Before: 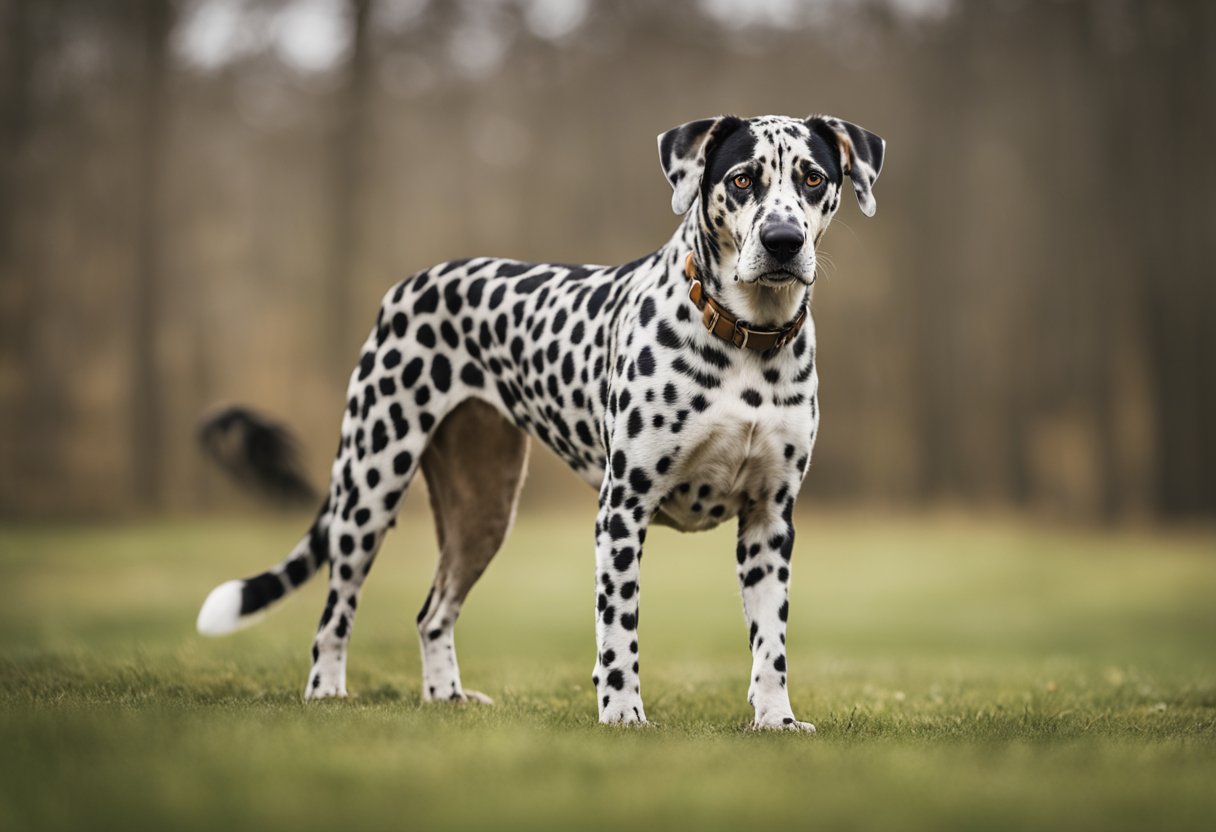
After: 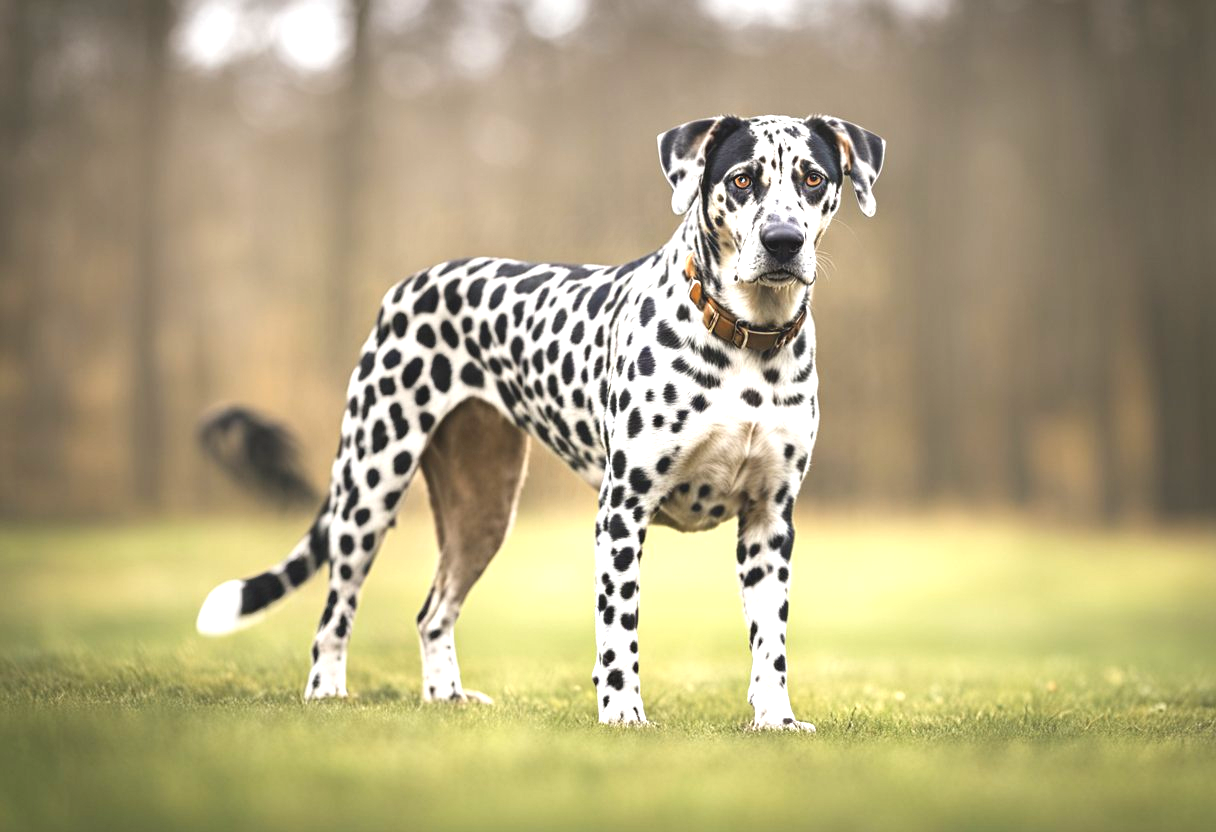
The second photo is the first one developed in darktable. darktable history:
exposure: black level correction 0, exposure 1.199 EV, compensate highlight preservation false
contrast equalizer: octaves 7, y [[0.439, 0.44, 0.442, 0.457, 0.493, 0.498], [0.5 ×6], [0.5 ×6], [0 ×6], [0 ×6]]
